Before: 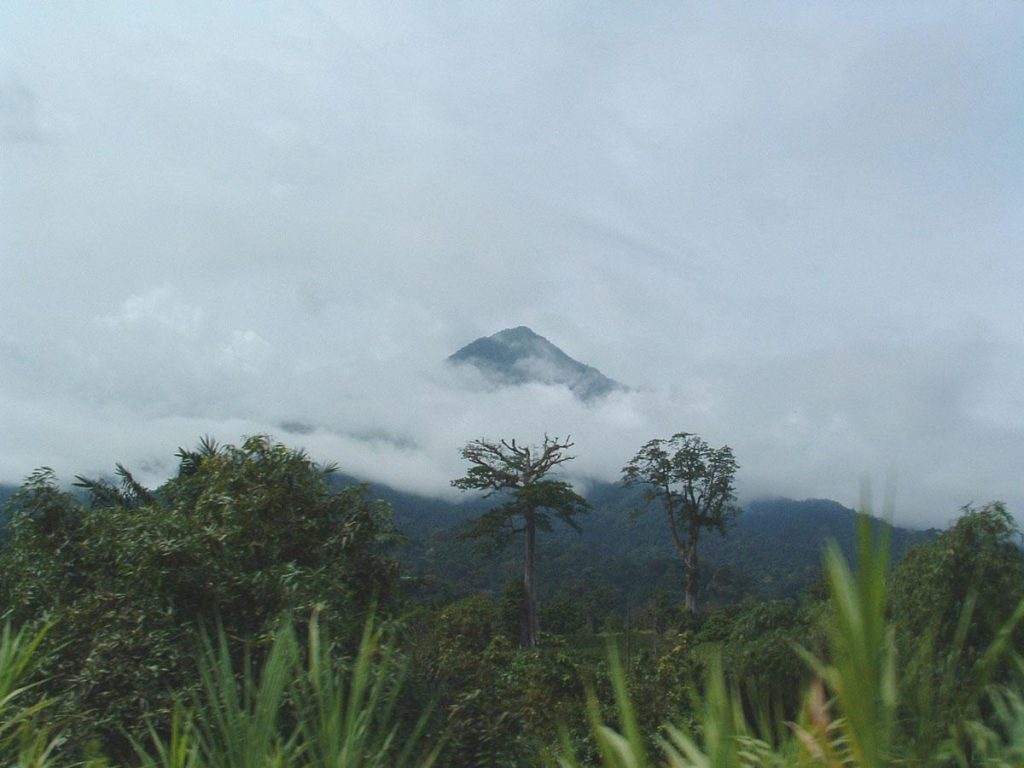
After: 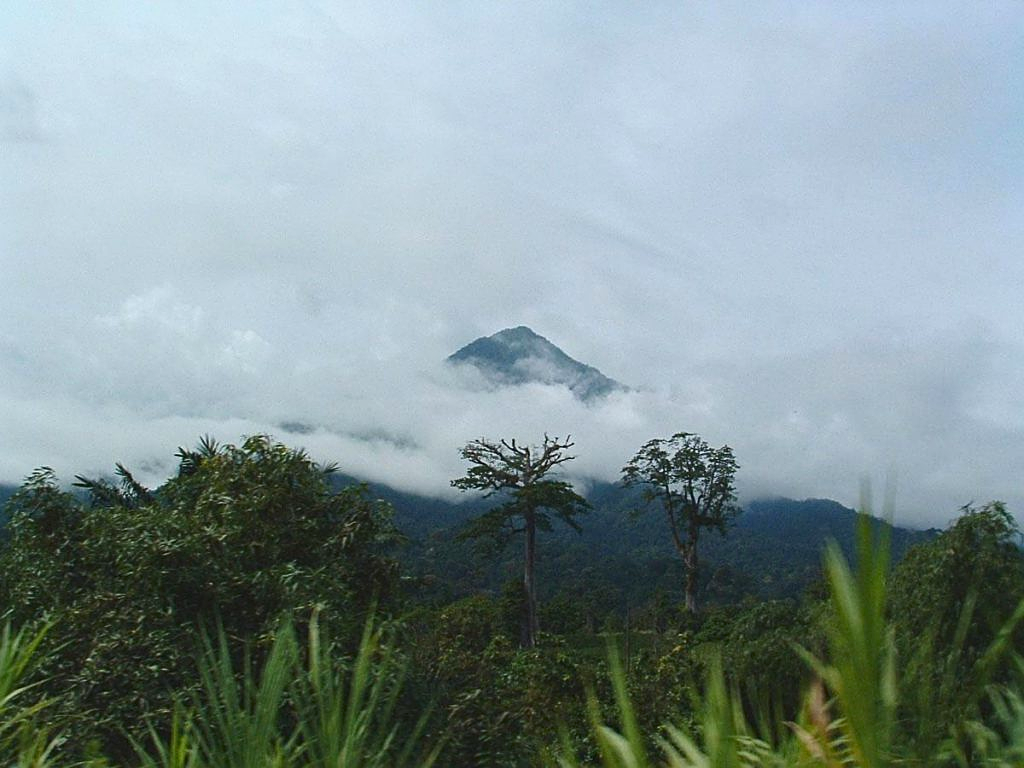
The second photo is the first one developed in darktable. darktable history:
sharpen: on, module defaults
contrast brightness saturation: contrast 0.15, brightness -0.01, saturation 0.1
haze removal: compatibility mode true, adaptive false
